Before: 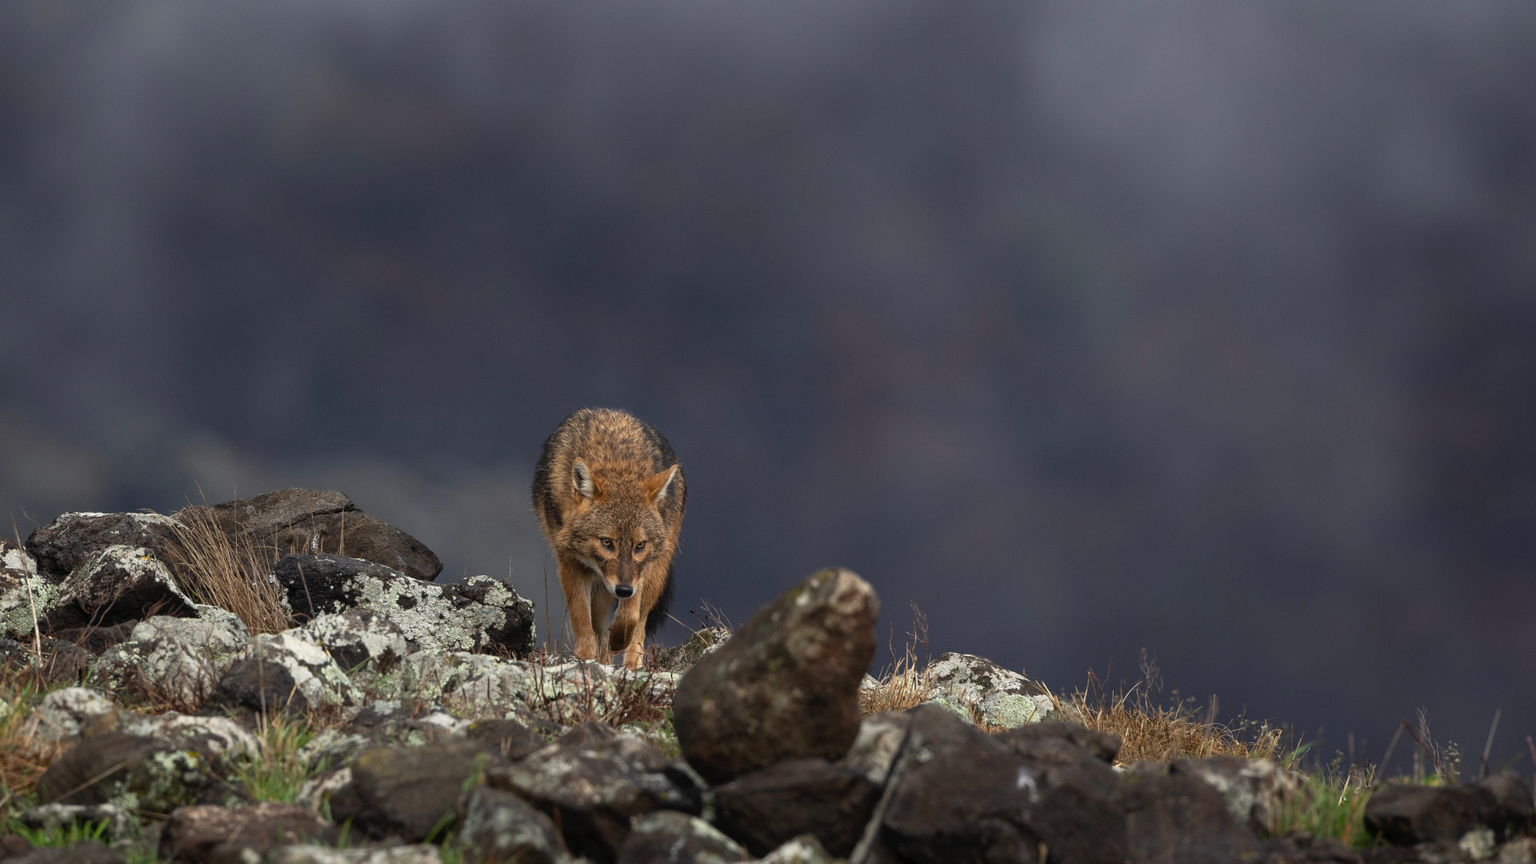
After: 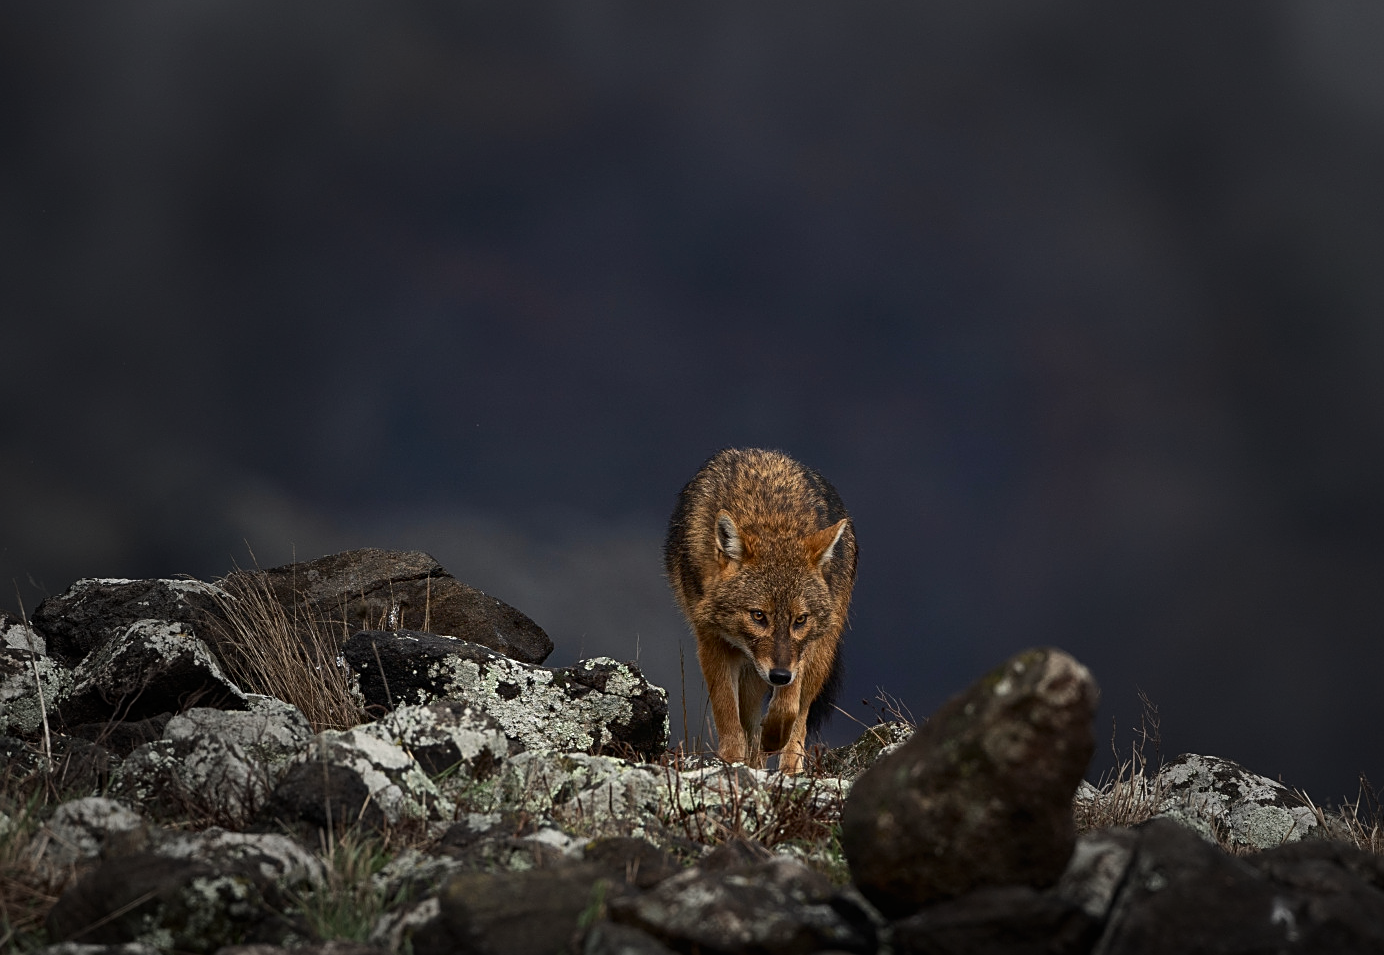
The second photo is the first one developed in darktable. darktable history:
contrast brightness saturation: contrast 0.069, brightness -0.13, saturation 0.048
tone equalizer: edges refinement/feathering 500, mask exposure compensation -1.57 EV, preserve details no
crop: top 5.786%, right 27.895%, bottom 5.708%
vignetting: fall-off start 40.09%, fall-off radius 40.26%
sharpen: on, module defaults
